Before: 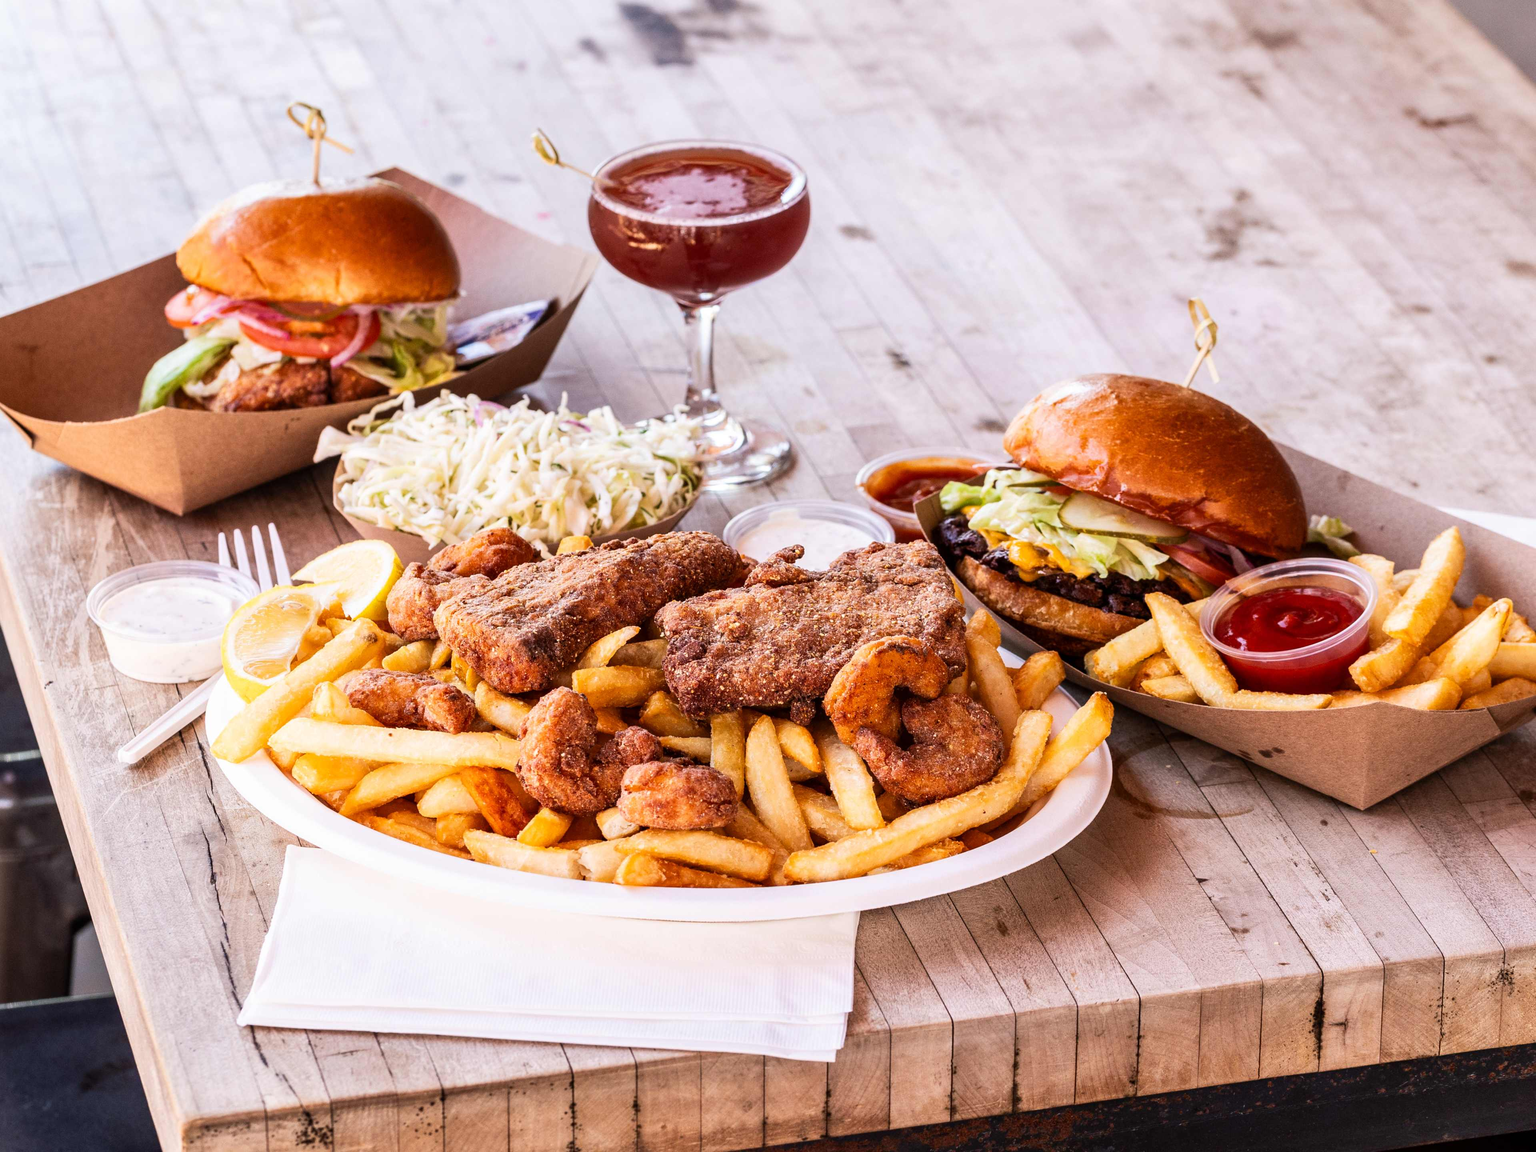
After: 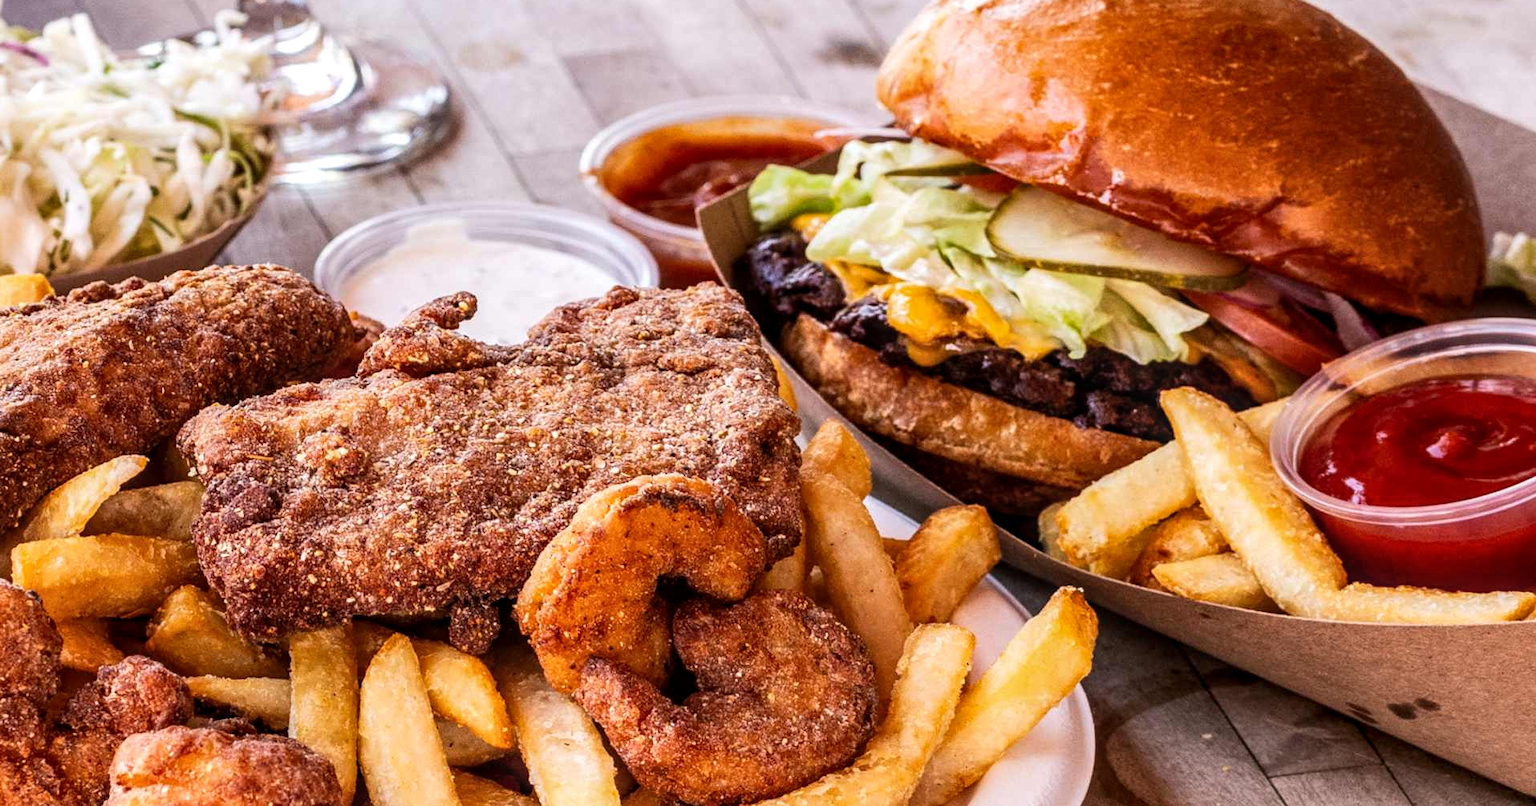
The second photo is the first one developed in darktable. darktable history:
local contrast: on, module defaults
crop: left 36.898%, top 34.665%, right 13.22%, bottom 30.424%
